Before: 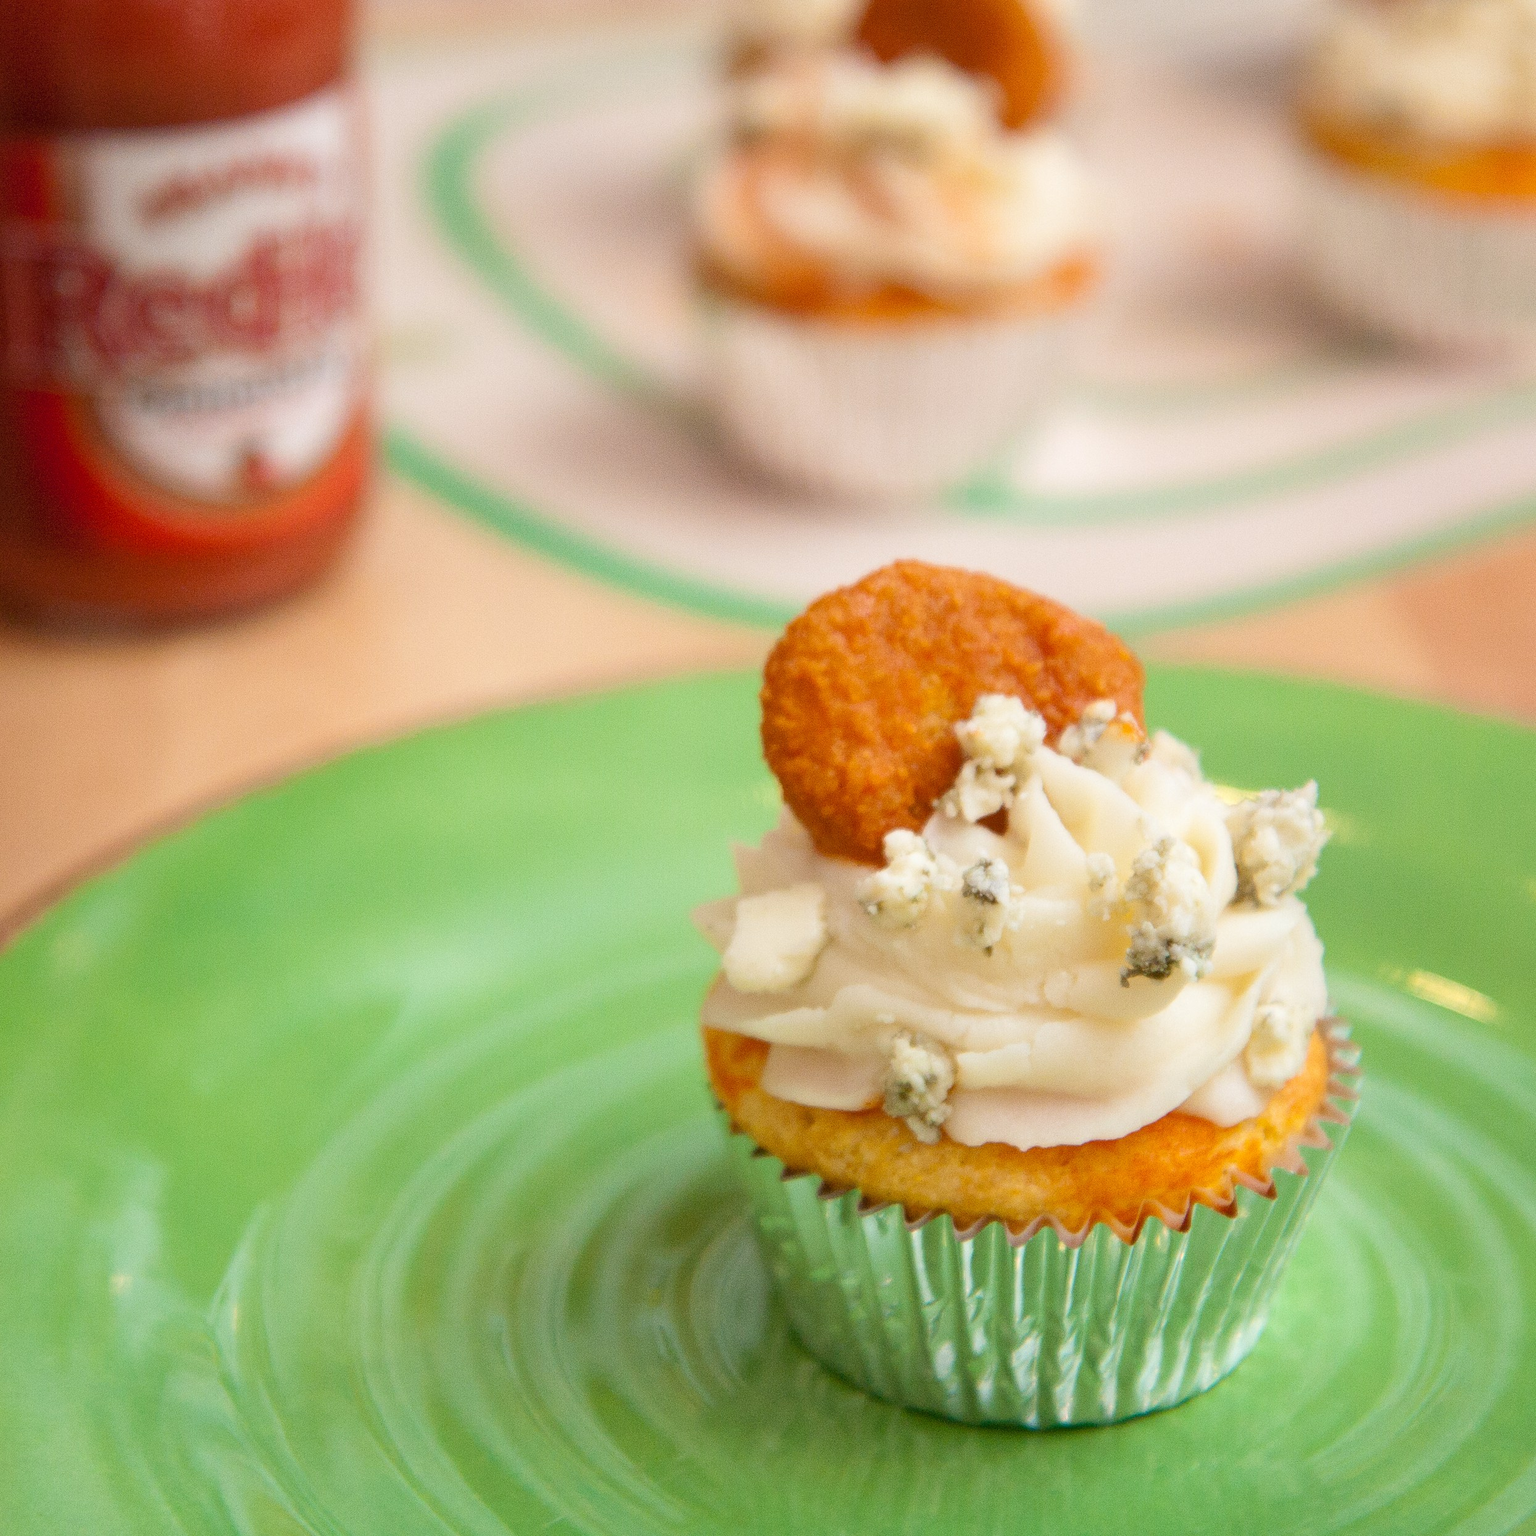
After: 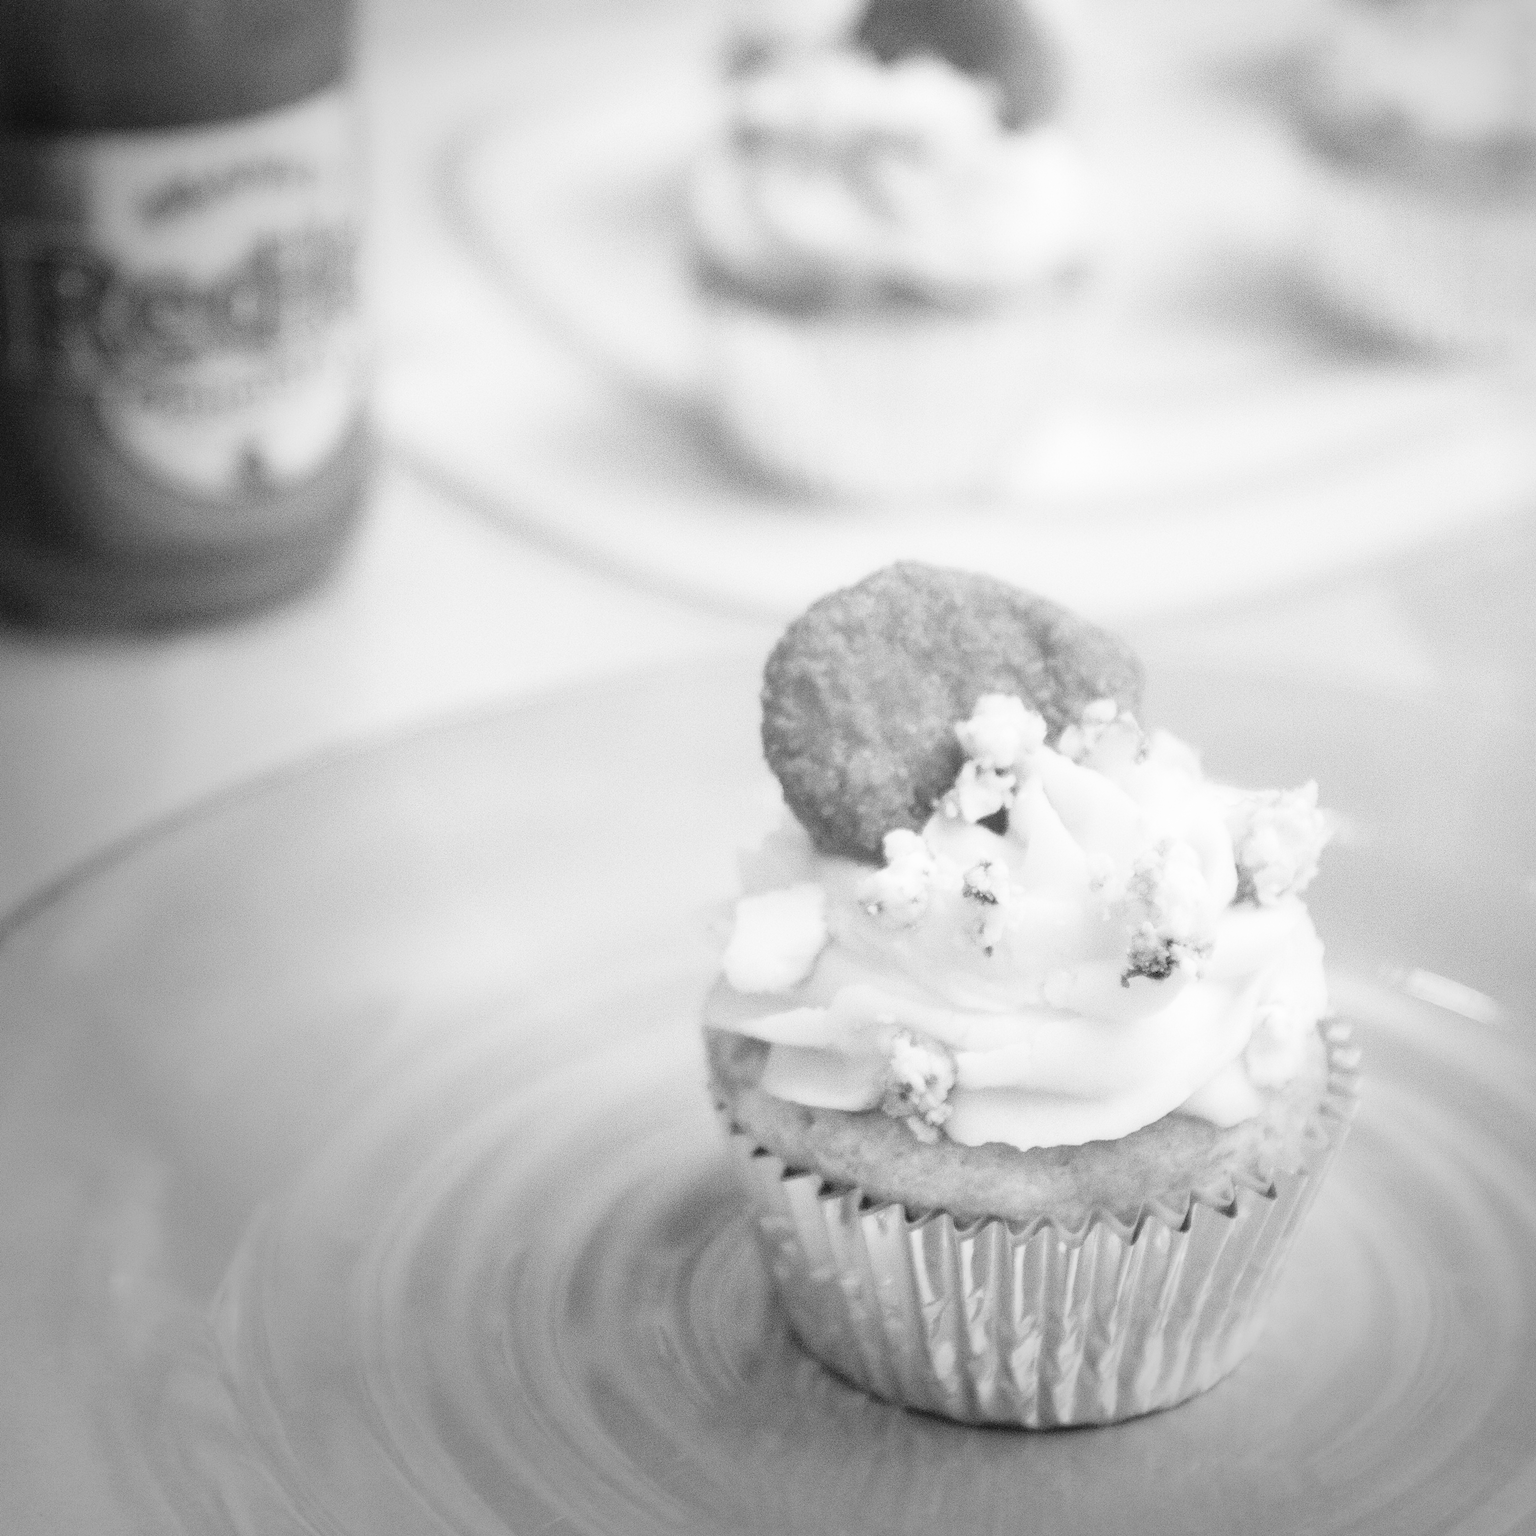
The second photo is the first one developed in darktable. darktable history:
monochrome: on, module defaults
base curve: curves: ch0 [(0, 0) (0.028, 0.03) (0.121, 0.232) (0.46, 0.748) (0.859, 0.968) (1, 1)]
grain: coarseness 0.09 ISO
vignetting: fall-off start 73.57%, center (0.22, -0.235)
